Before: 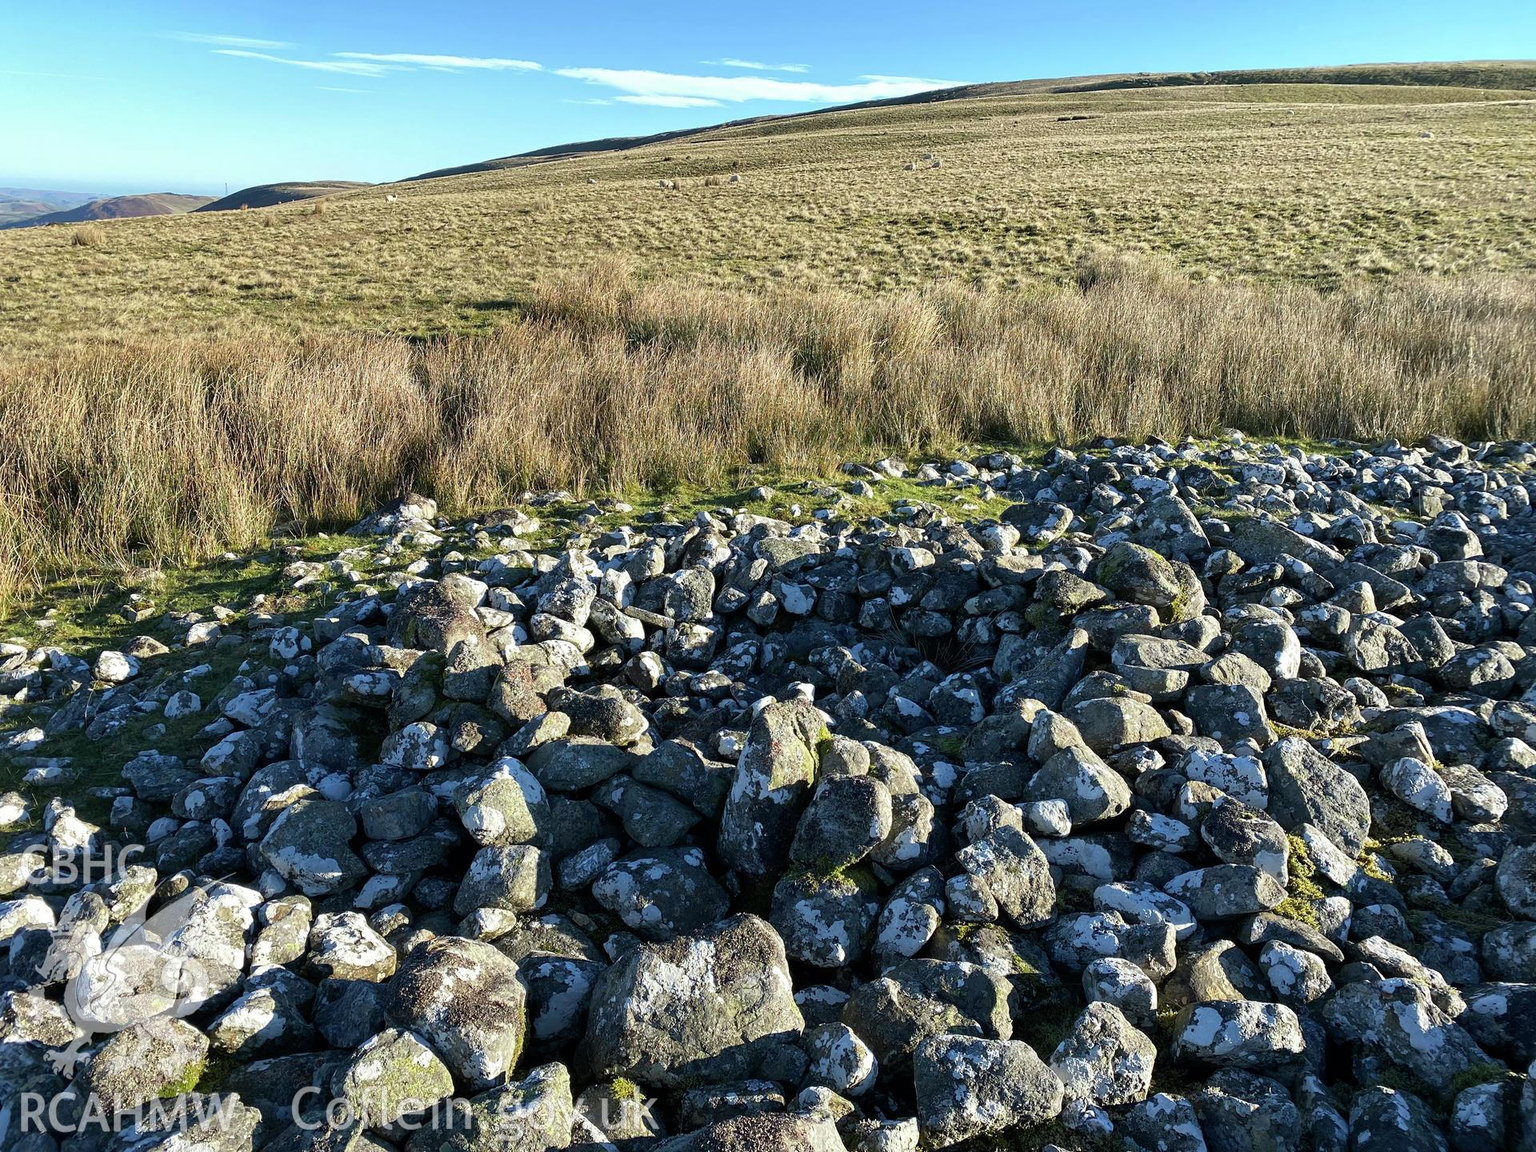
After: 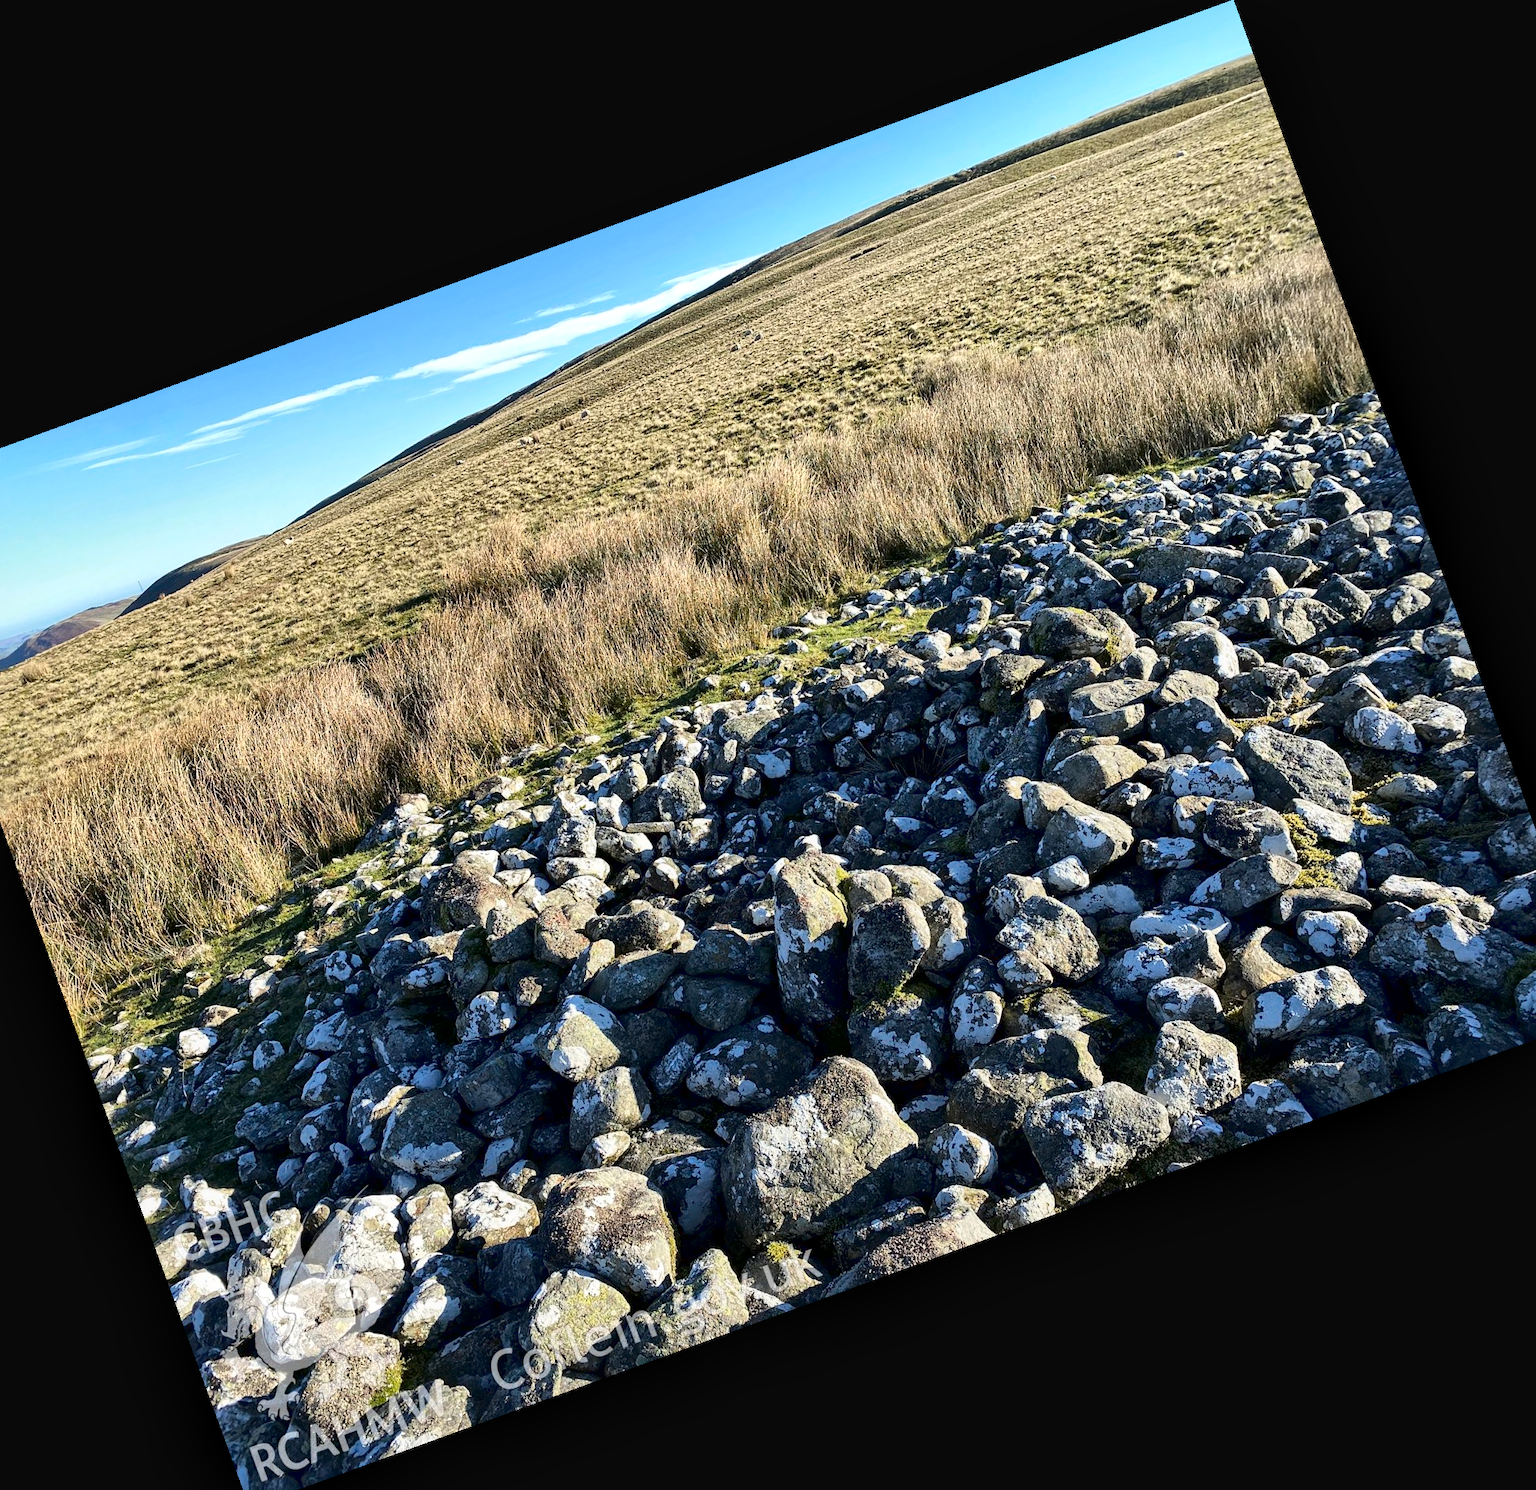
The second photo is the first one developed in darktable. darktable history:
local contrast: mode bilateral grid, contrast 24, coarseness 47, detail 152%, midtone range 0.2
tone curve: curves: ch0 [(0, 0.025) (0.15, 0.143) (0.452, 0.486) (0.751, 0.788) (1, 0.961)]; ch1 [(0, 0) (0.43, 0.408) (0.476, 0.469) (0.497, 0.494) (0.546, 0.571) (0.566, 0.607) (0.62, 0.657) (1, 1)]; ch2 [(0, 0) (0.386, 0.397) (0.505, 0.498) (0.547, 0.546) (0.579, 0.58) (1, 1)], color space Lab, linked channels, preserve colors none
crop and rotate: angle 19.99°, left 6.939%, right 3.835%, bottom 1.079%
